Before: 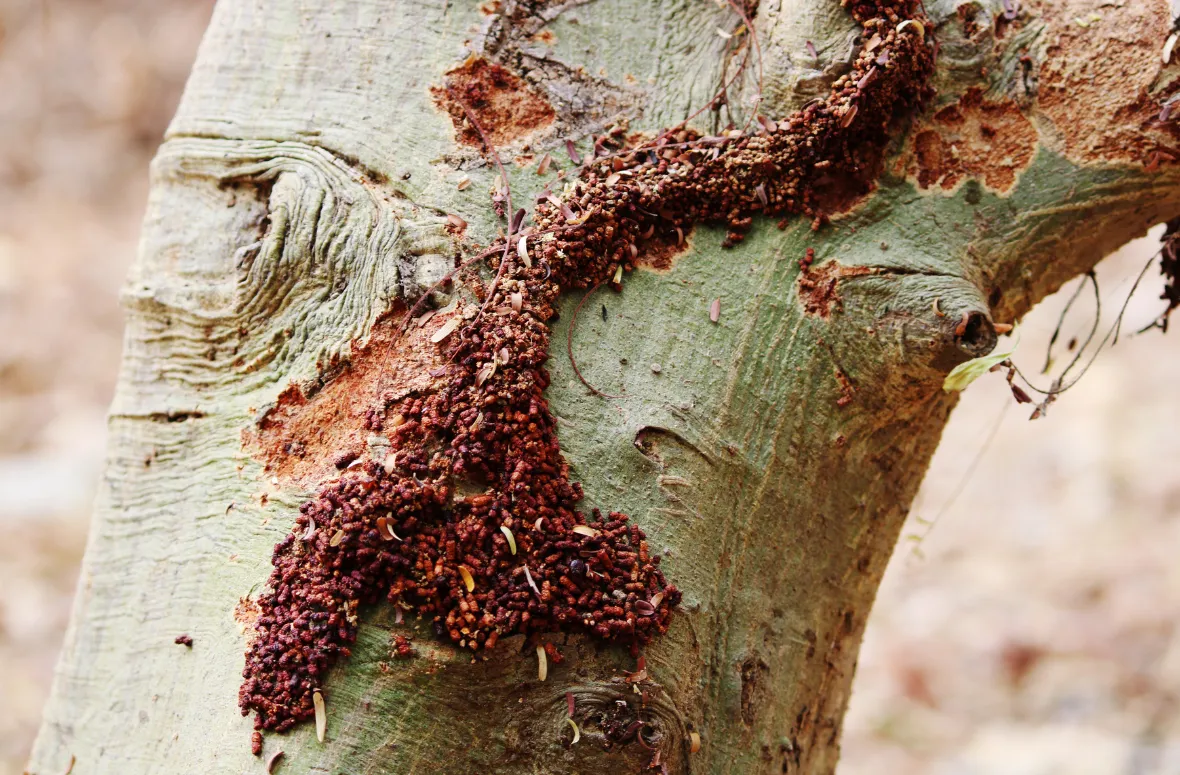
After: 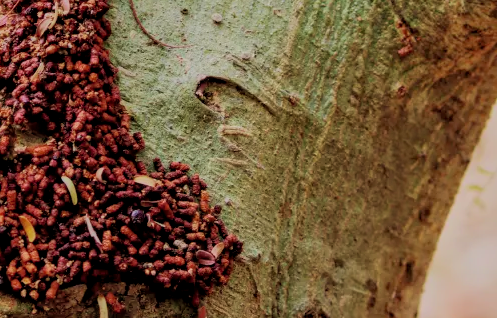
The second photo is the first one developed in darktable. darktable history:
velvia: on, module defaults
crop: left 37.221%, top 45.169%, right 20.63%, bottom 13.777%
filmic rgb: black relative exposure -7.15 EV, white relative exposure 5.36 EV, hardness 3.02, color science v6 (2022)
shadows and highlights: on, module defaults
local contrast: on, module defaults
